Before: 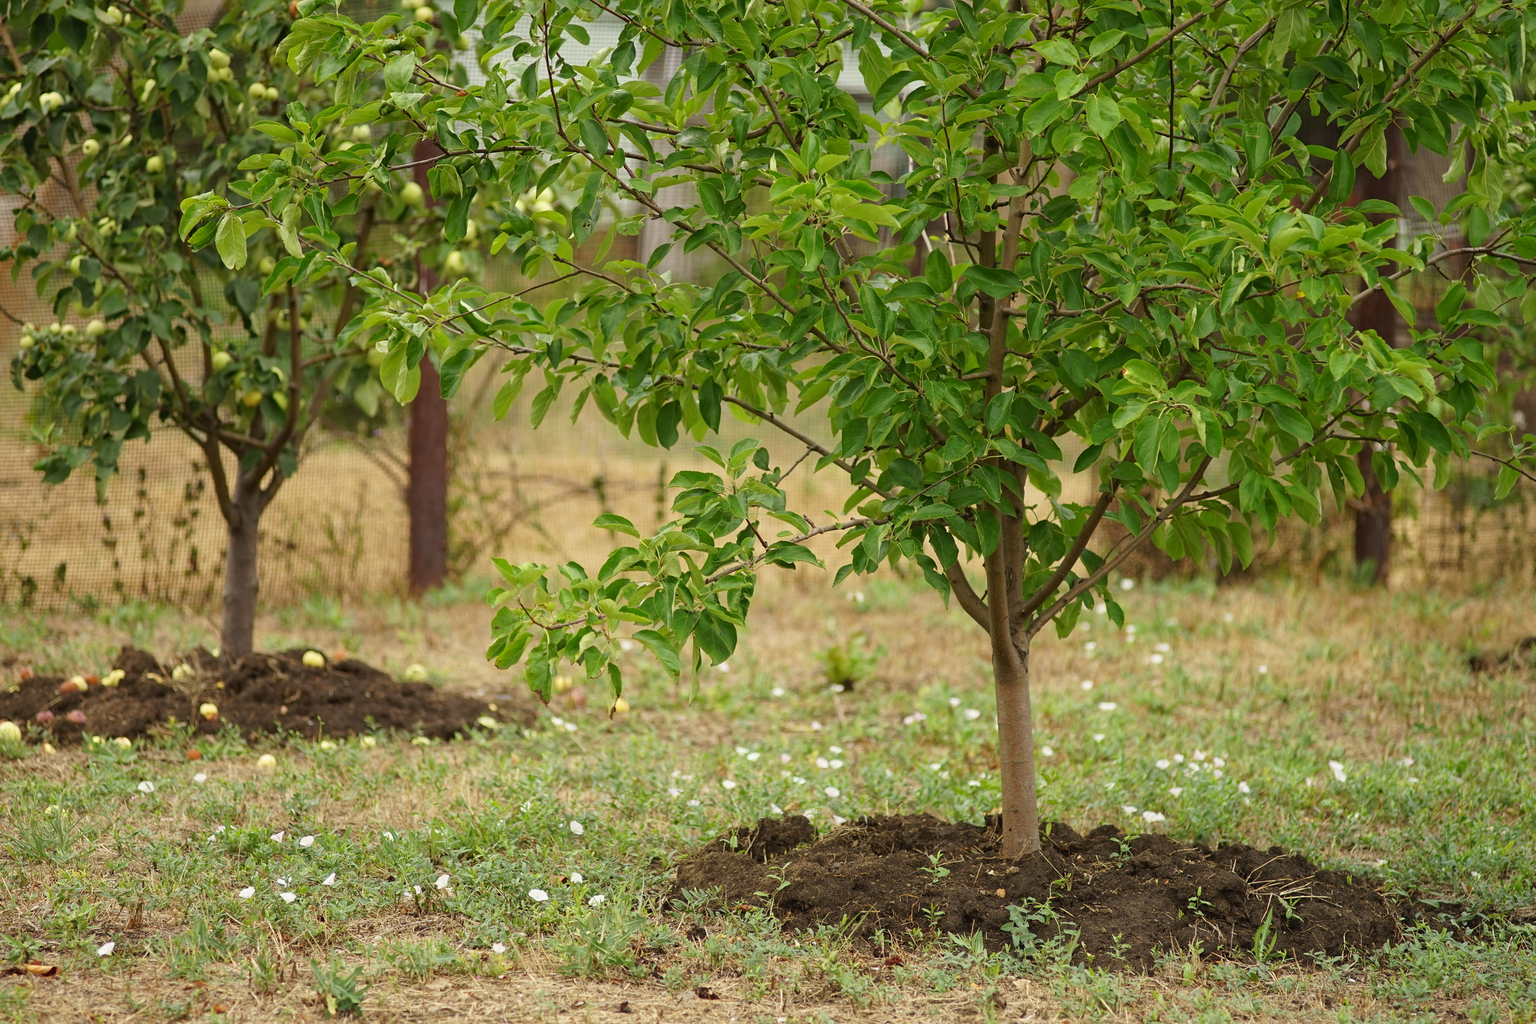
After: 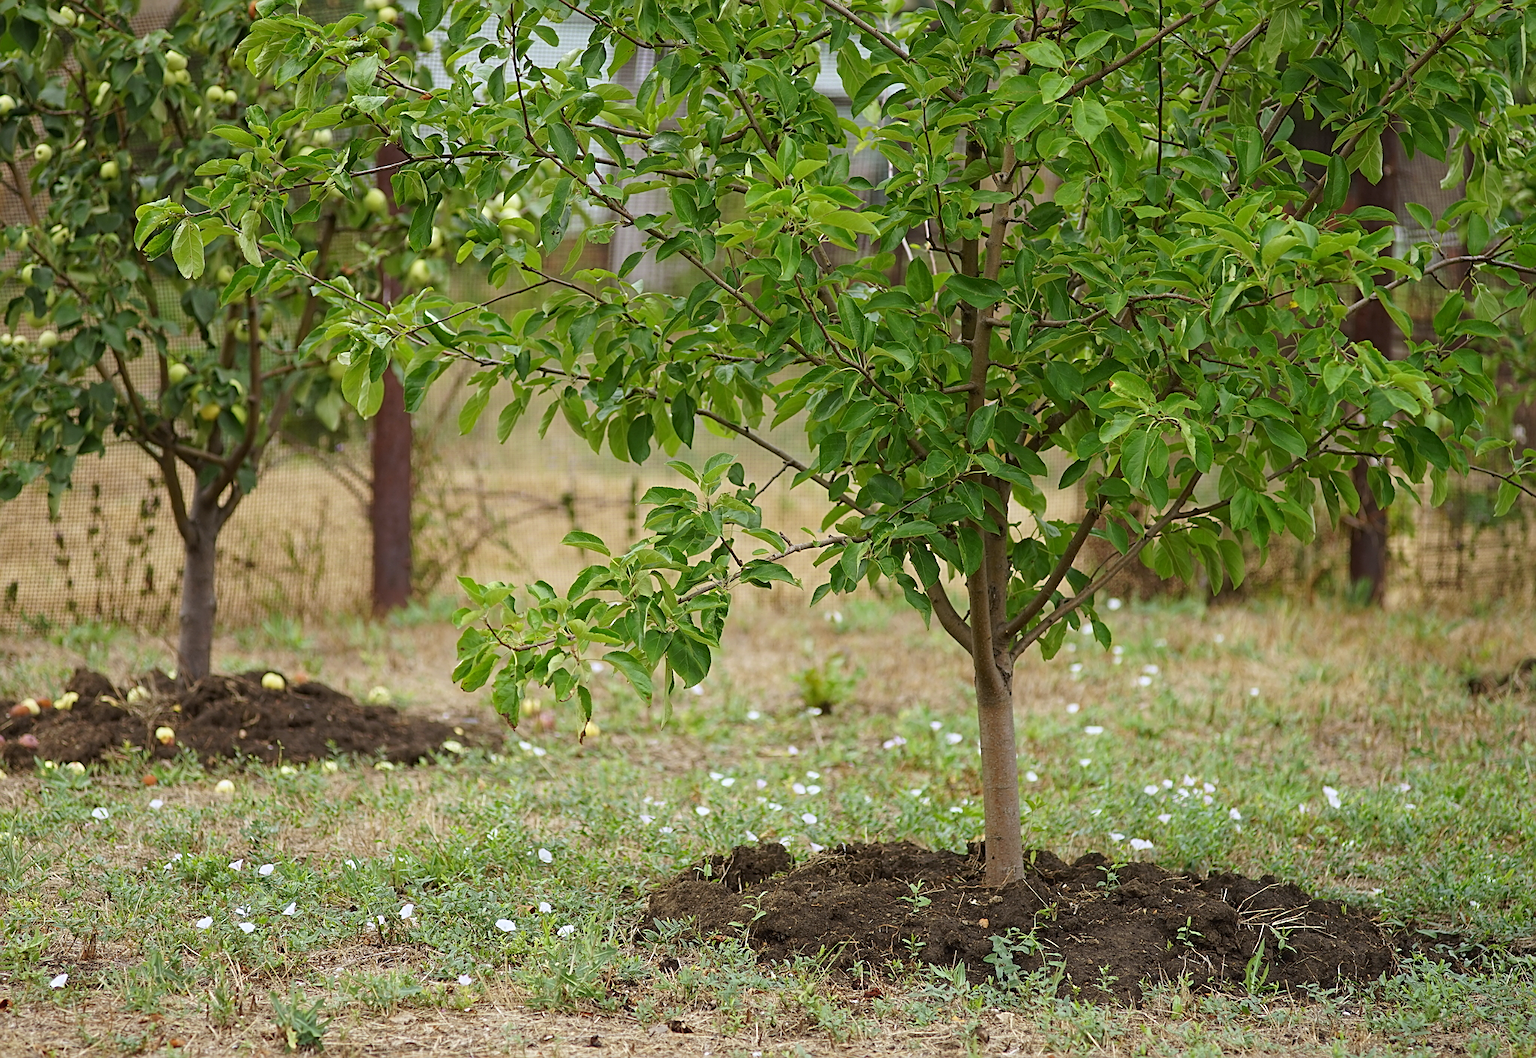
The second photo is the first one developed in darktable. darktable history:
crop and rotate: left 3.238%
white balance: red 0.967, blue 1.119, emerald 0.756
sharpen: on, module defaults
